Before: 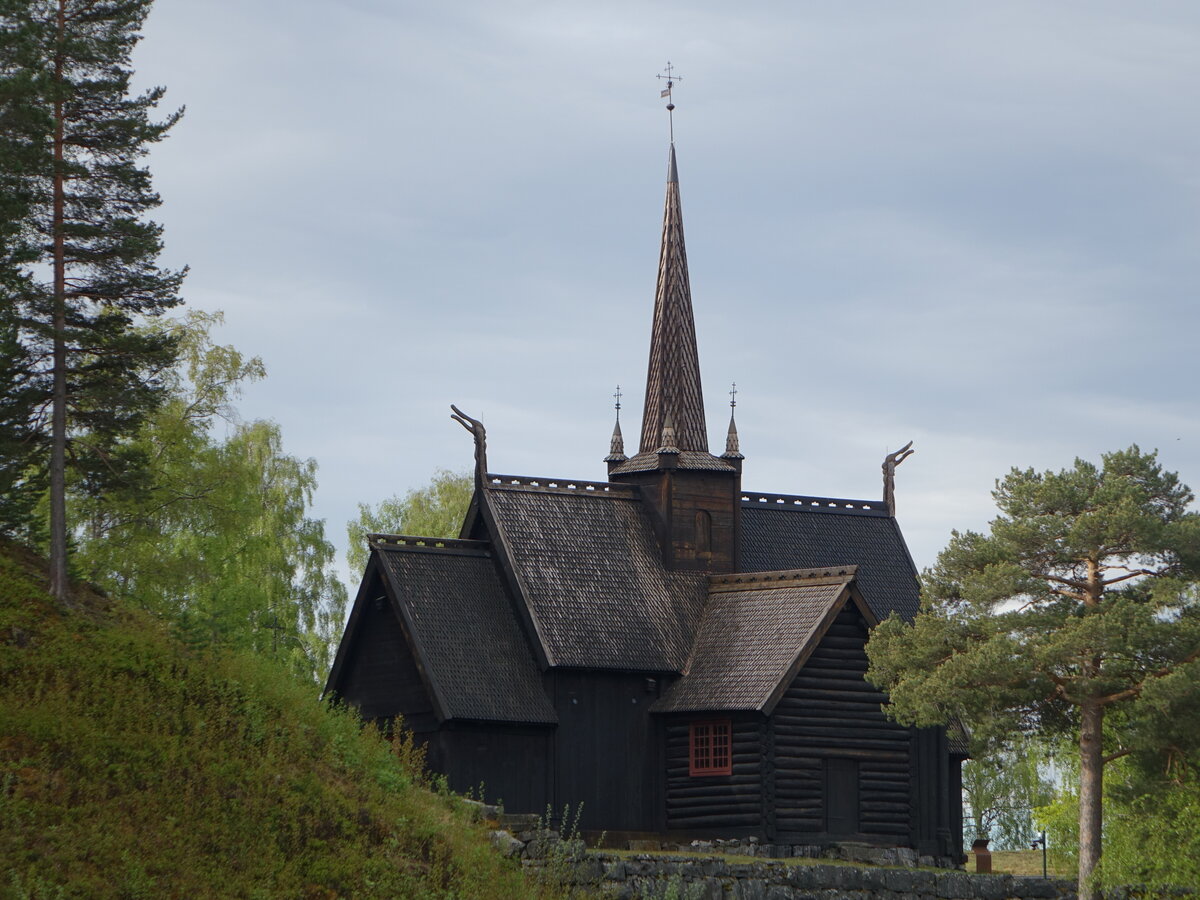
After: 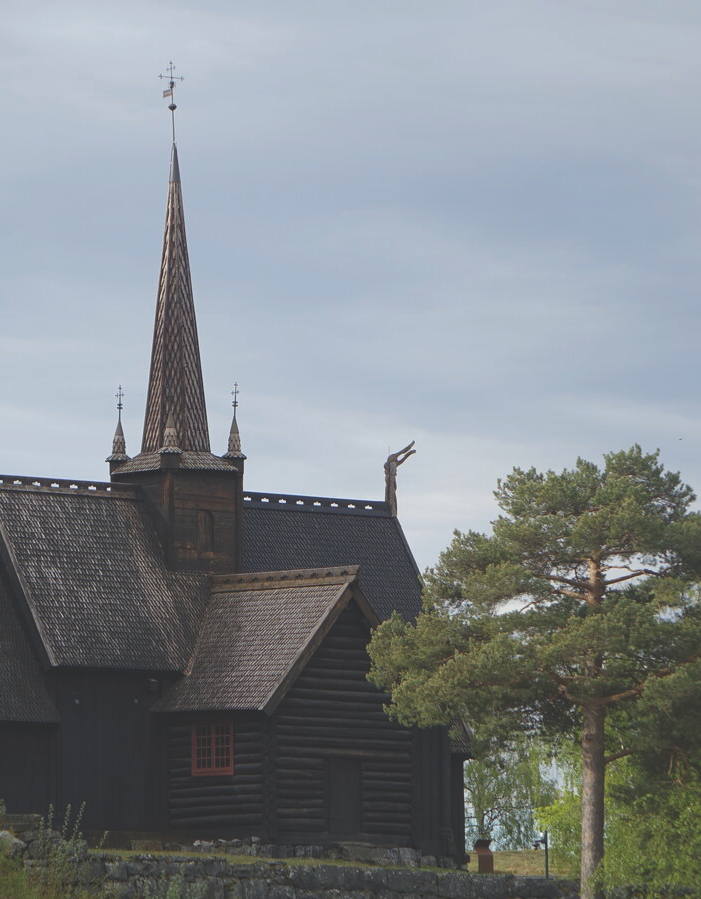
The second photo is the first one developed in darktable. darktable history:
exposure: black level correction -0.026, exposure -0.121 EV, compensate highlight preservation false
crop: left 41.508%
